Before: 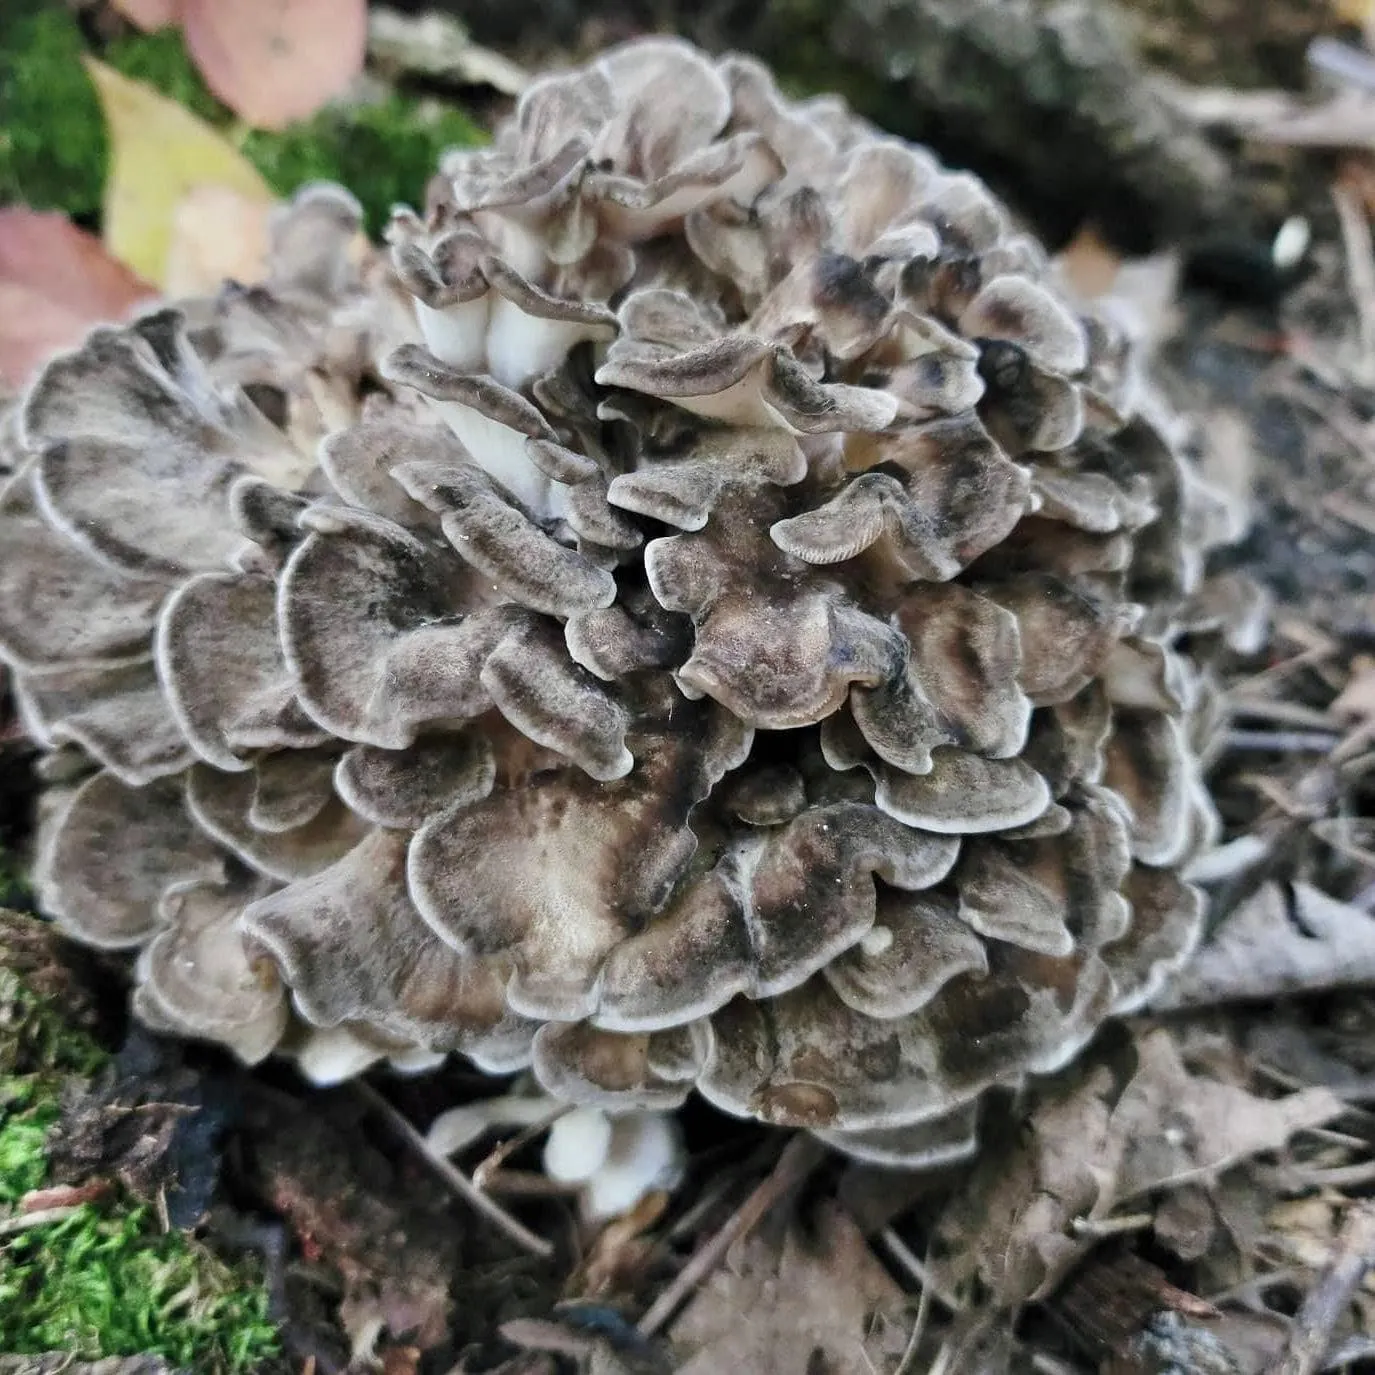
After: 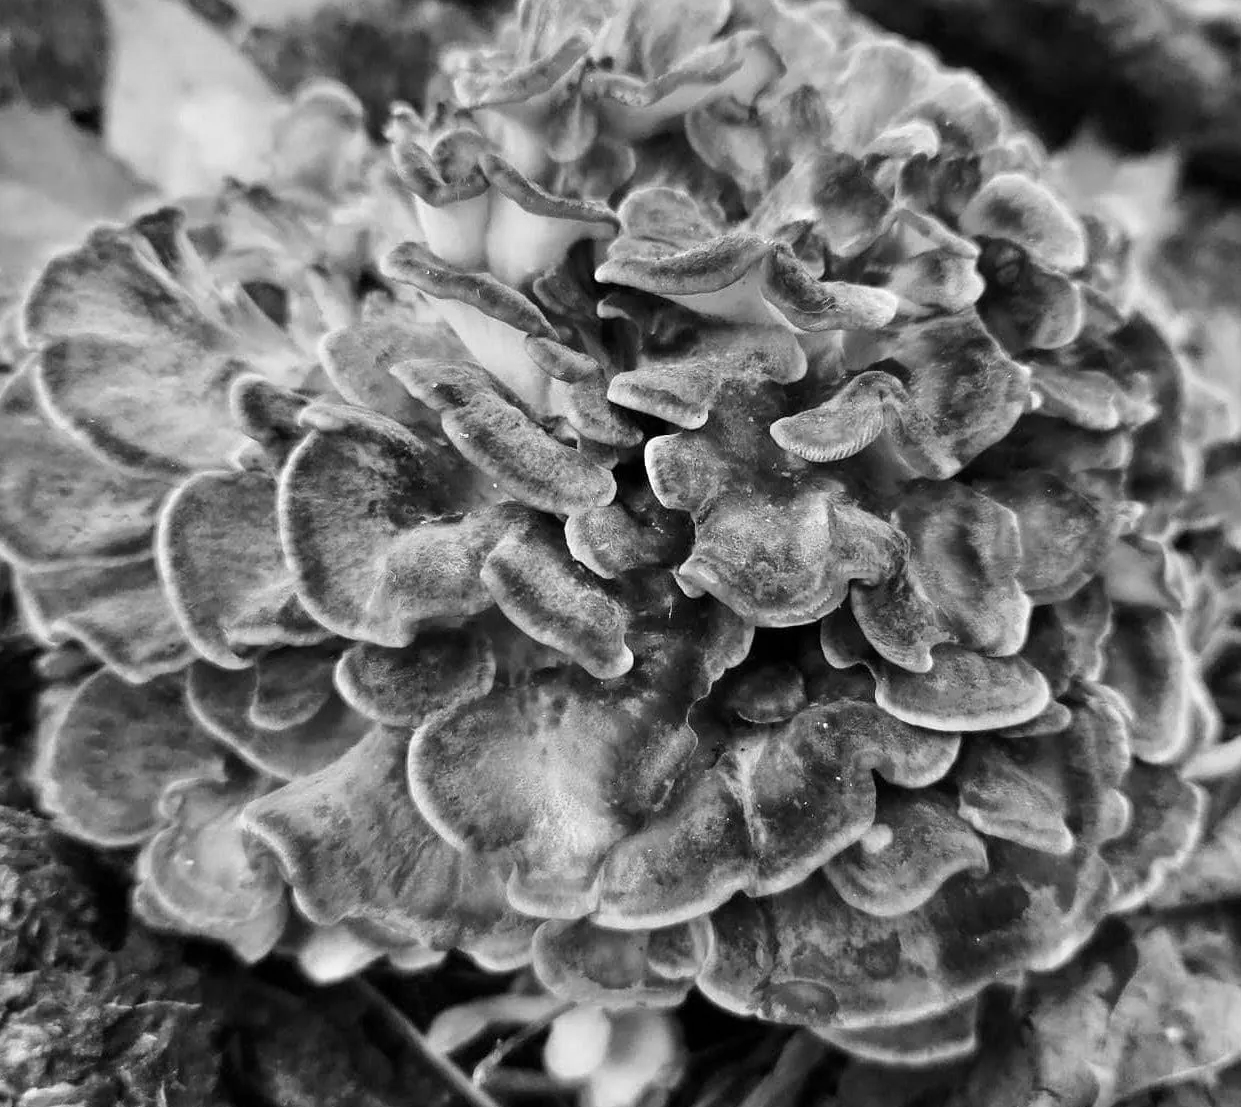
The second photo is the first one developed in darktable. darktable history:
color balance rgb: shadows lift › chroma 3.88%, shadows lift › hue 88.52°, power › hue 214.65°, global offset › chroma 0.1%, global offset › hue 252.4°, contrast 4.45%
crop: top 7.49%, right 9.717%, bottom 11.943%
monochrome: a 0, b 0, size 0.5, highlights 0.57
white balance: red 0.948, green 1.02, blue 1.176
